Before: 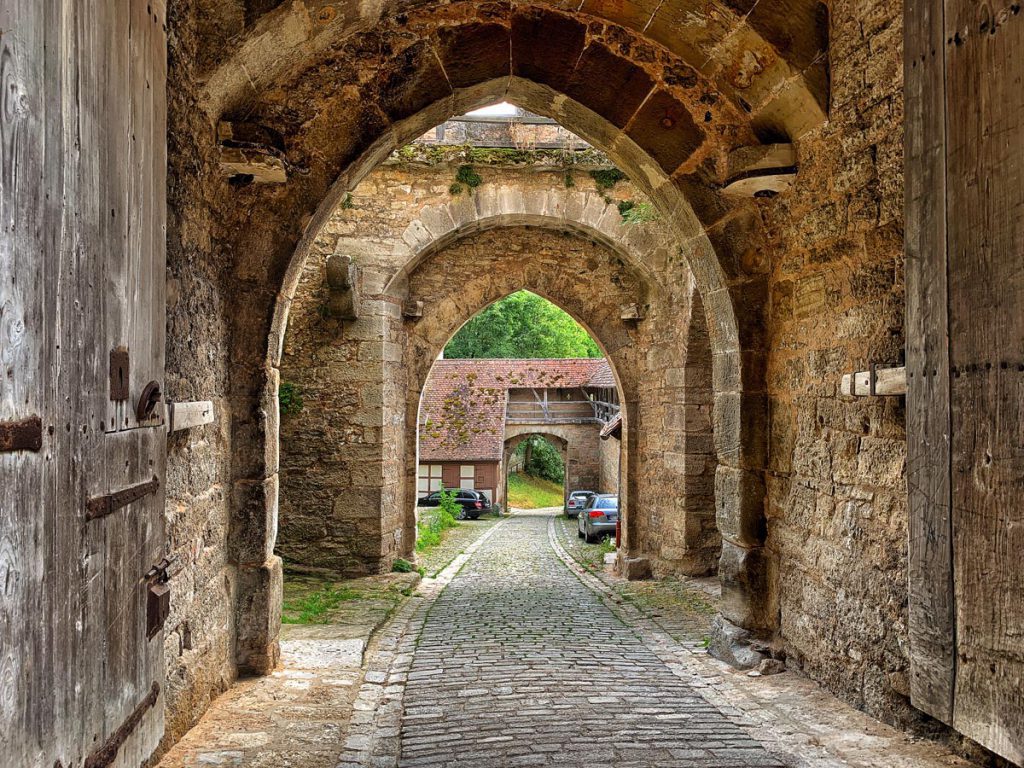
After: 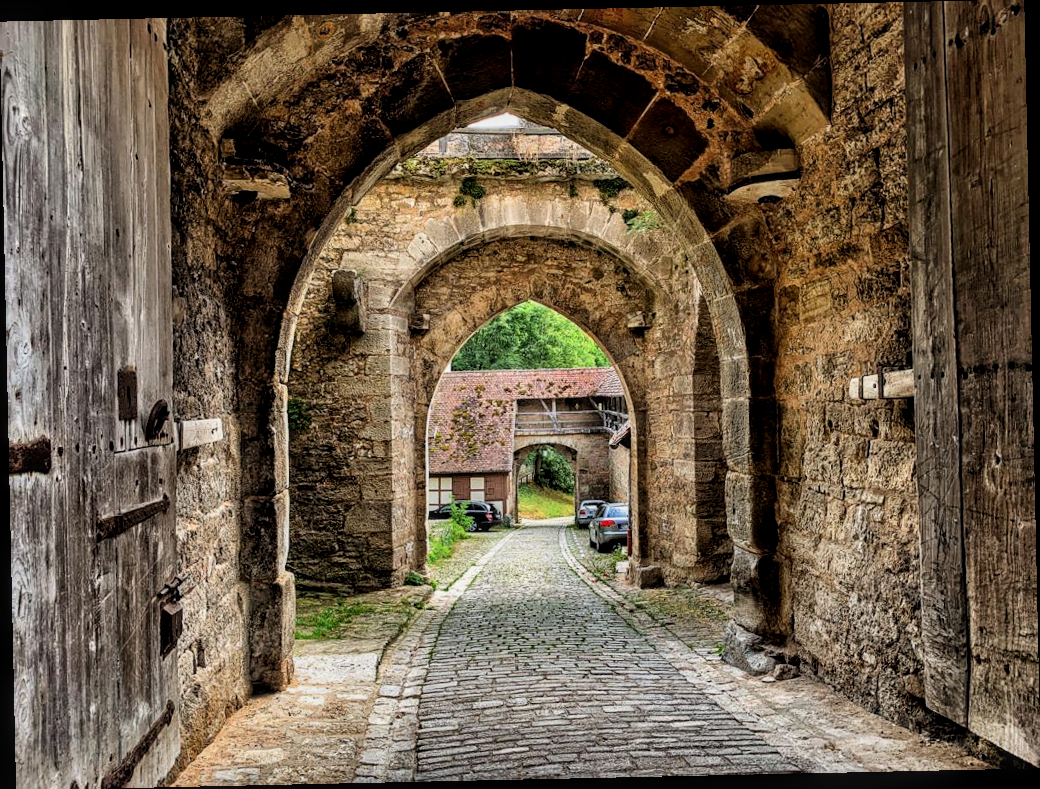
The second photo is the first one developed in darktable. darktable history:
filmic rgb: black relative exposure -16 EV, white relative exposure 6.29 EV, hardness 5.1, contrast 1.35
rotate and perspective: rotation -1.24°, automatic cropping off
local contrast: on, module defaults
